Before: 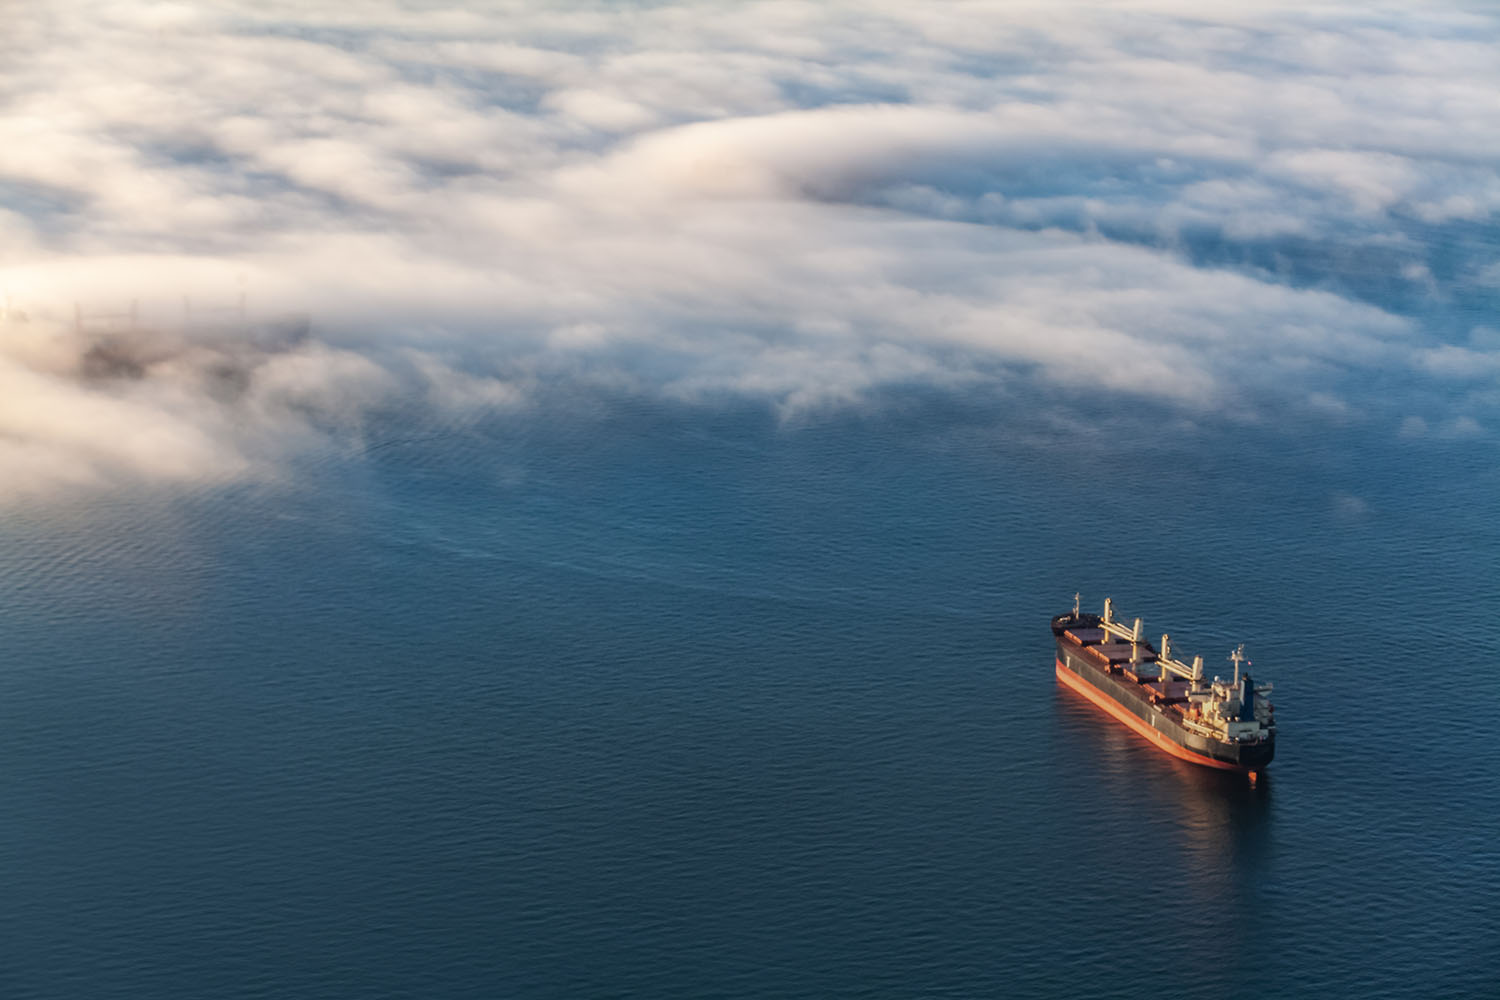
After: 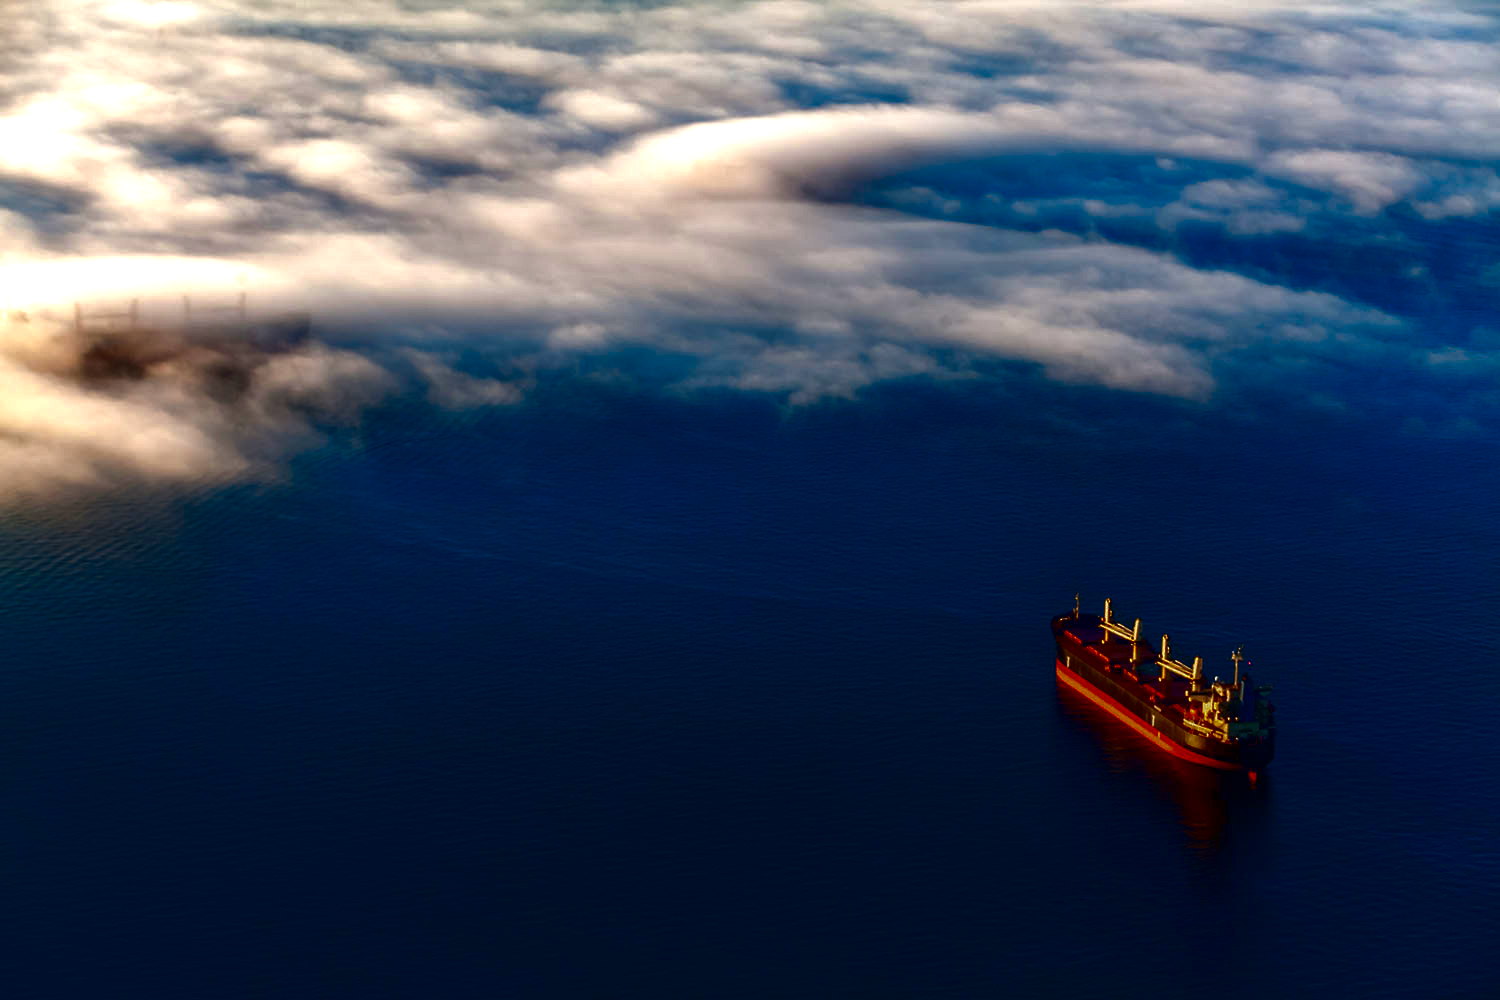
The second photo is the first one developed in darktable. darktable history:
contrast brightness saturation: brightness -1, saturation 1
tone equalizer: -8 EV -0.417 EV, -7 EV -0.389 EV, -6 EV -0.333 EV, -5 EV -0.222 EV, -3 EV 0.222 EV, -2 EV 0.333 EV, -1 EV 0.389 EV, +0 EV 0.417 EV, edges refinement/feathering 500, mask exposure compensation -1.57 EV, preserve details no
